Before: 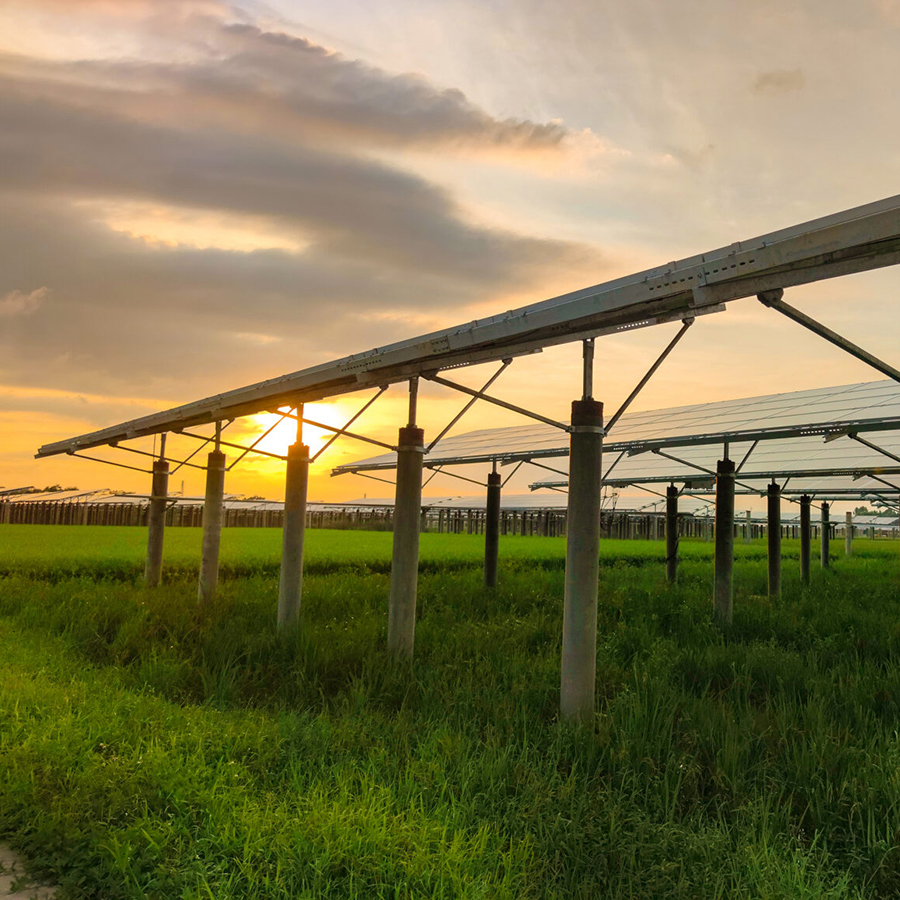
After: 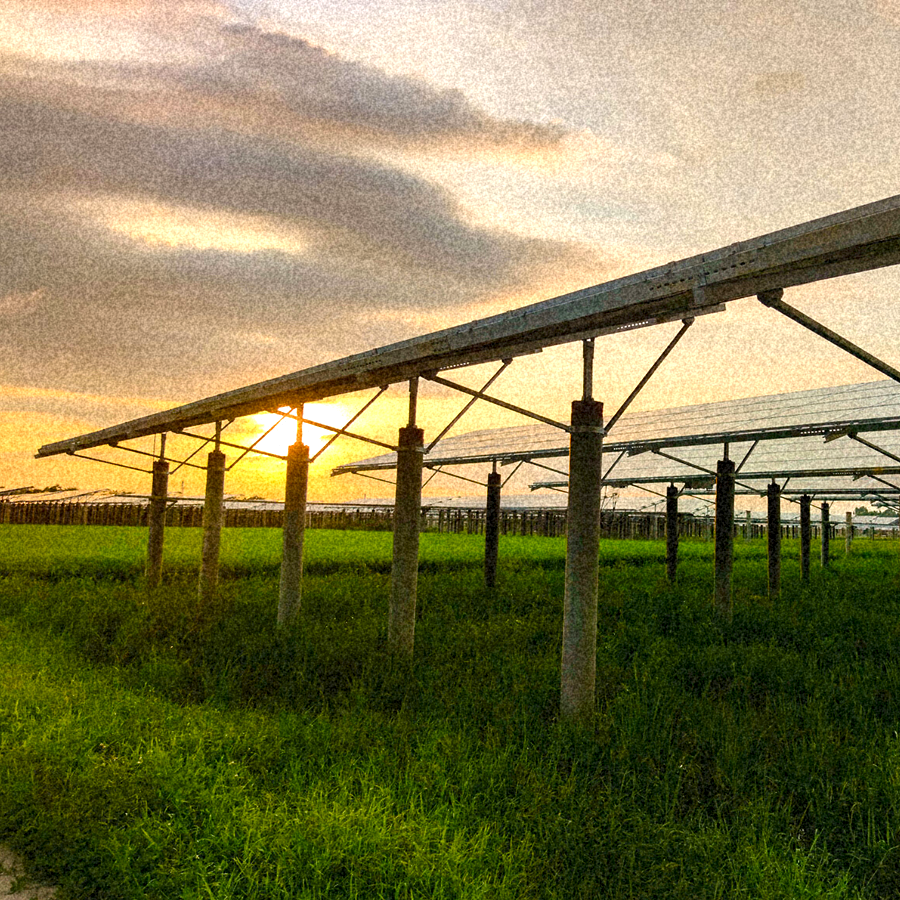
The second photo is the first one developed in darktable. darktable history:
grain: coarseness 46.9 ISO, strength 50.21%, mid-tones bias 0%
color balance rgb: perceptual saturation grading › global saturation 20%, perceptual saturation grading › highlights -25%, perceptual saturation grading › shadows 25%
haze removal: strength 0.02, distance 0.25, compatibility mode true, adaptive false
tone equalizer: -8 EV -0.417 EV, -7 EV -0.389 EV, -6 EV -0.333 EV, -5 EV -0.222 EV, -3 EV 0.222 EV, -2 EV 0.333 EV, -1 EV 0.389 EV, +0 EV 0.417 EV, edges refinement/feathering 500, mask exposure compensation -1.57 EV, preserve details no
